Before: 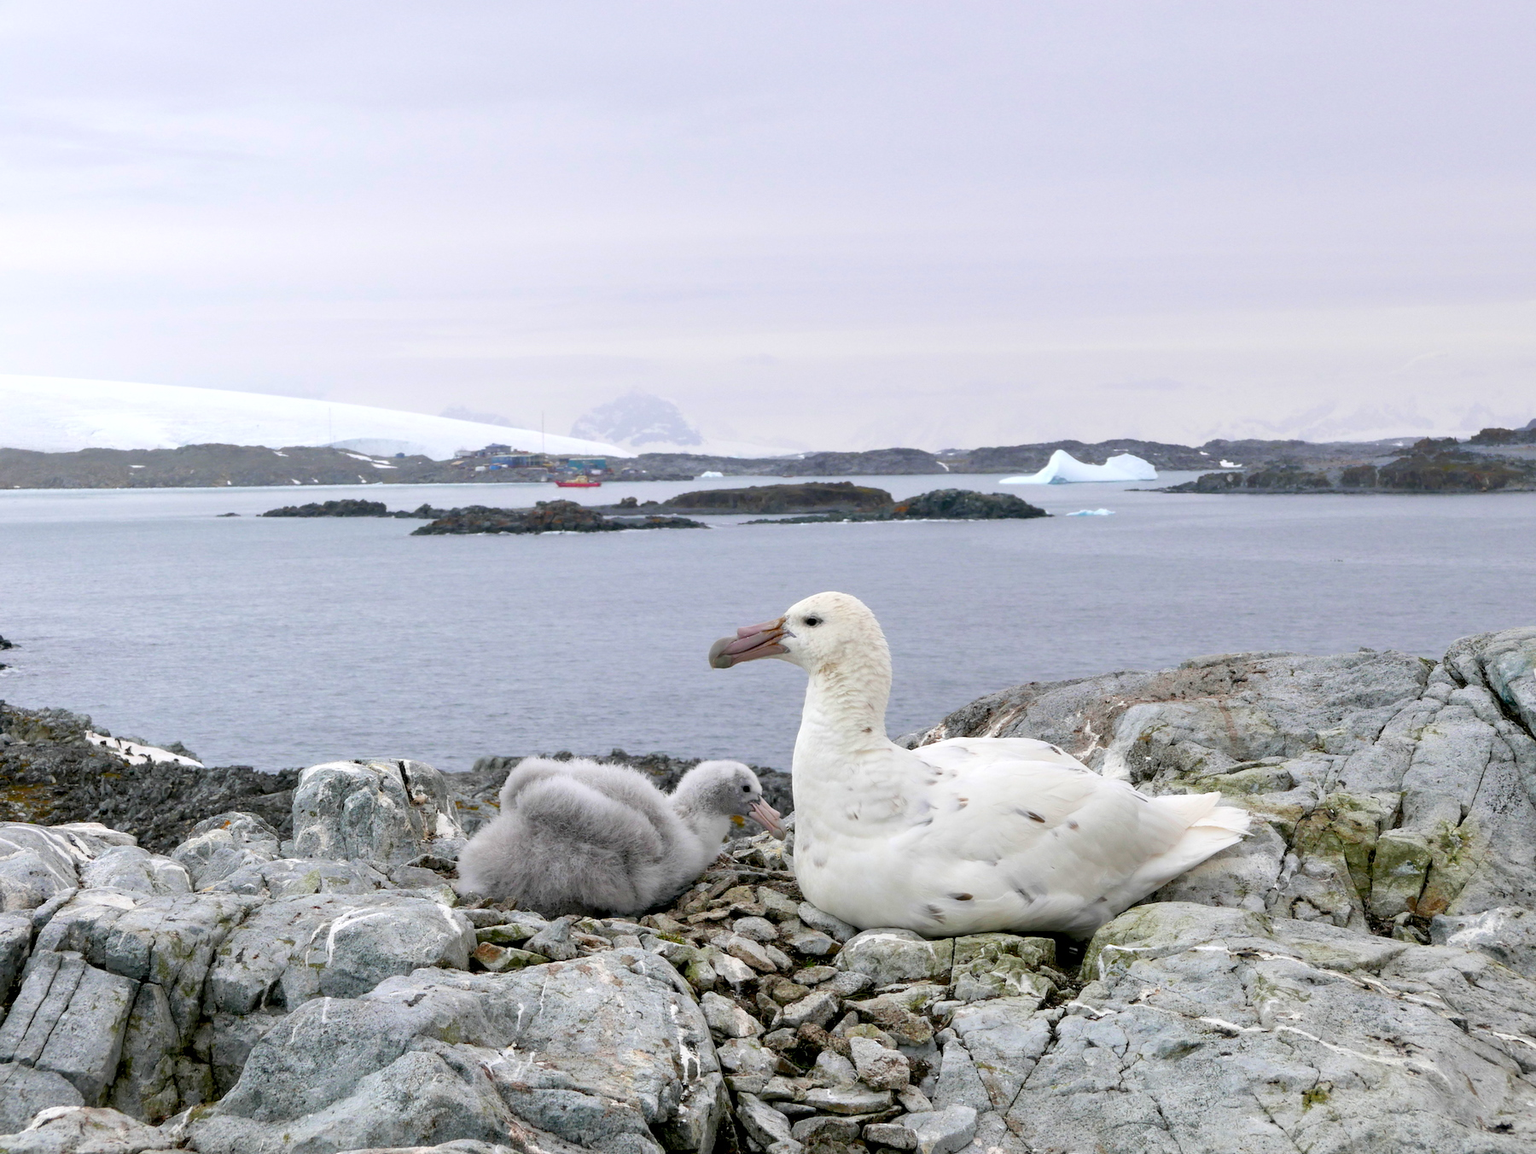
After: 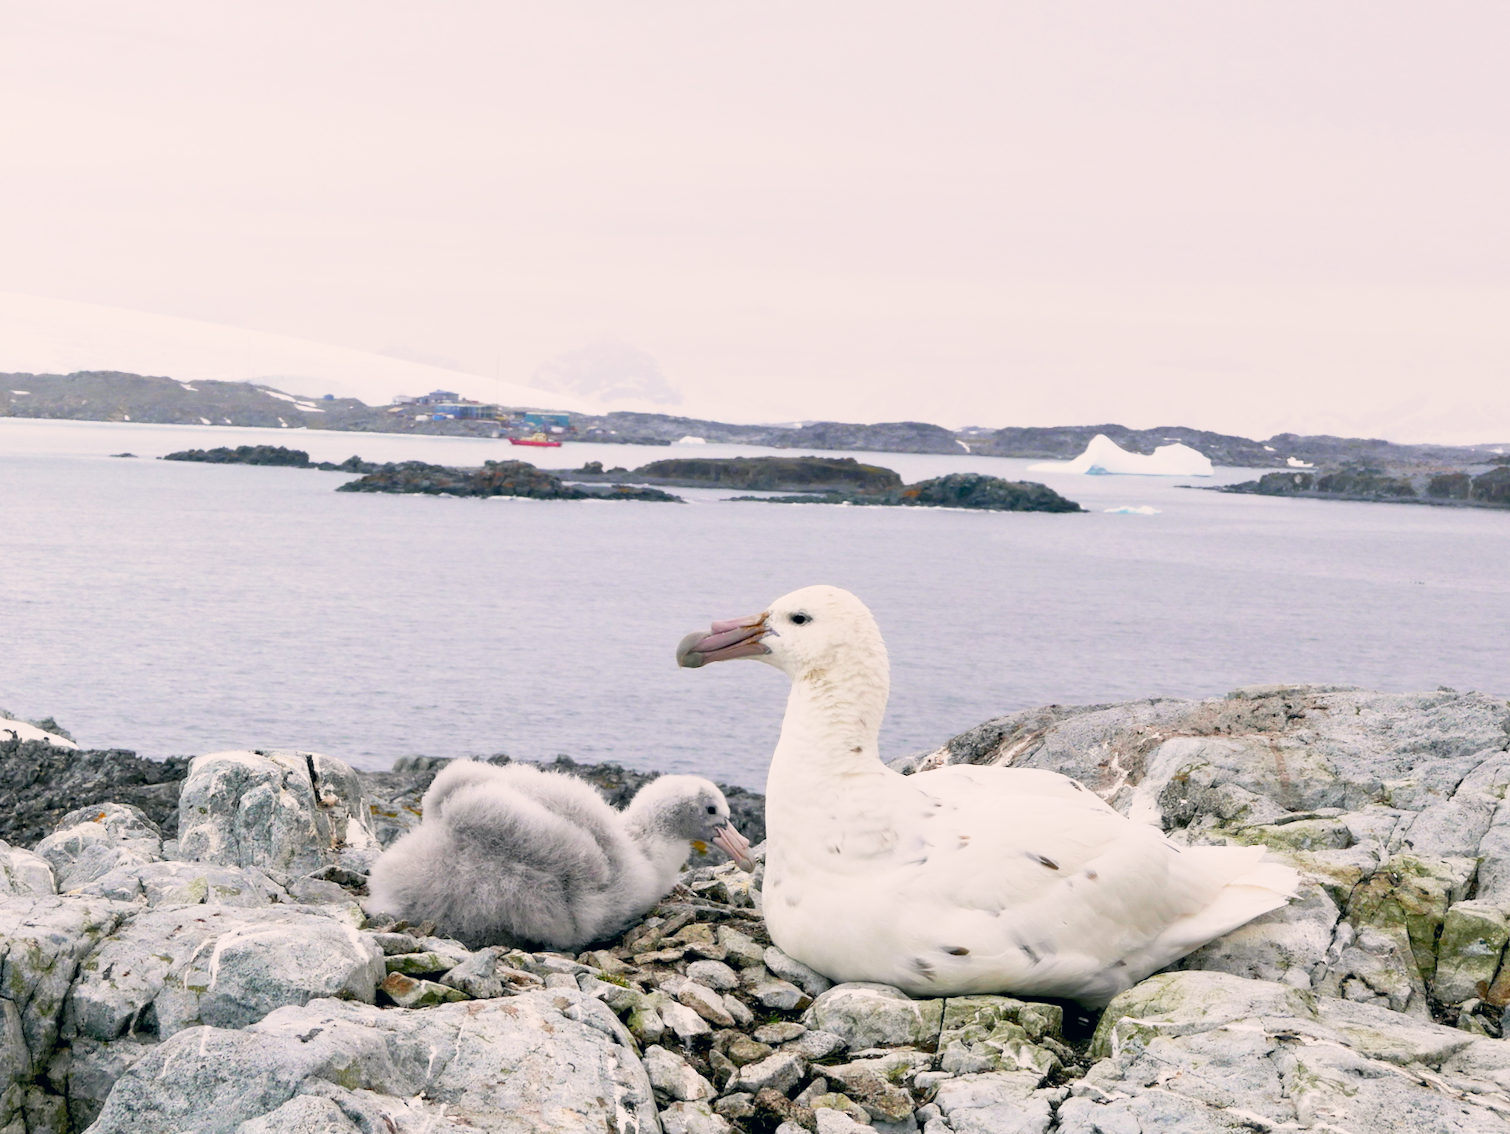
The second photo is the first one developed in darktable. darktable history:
crop and rotate: angle -3.27°, left 5.211%, top 5.211%, right 4.607%, bottom 4.607%
color correction: highlights a* 5.38, highlights b* 5.3, shadows a* -4.26, shadows b* -5.11
base curve: curves: ch0 [(0, 0) (0.088, 0.125) (0.176, 0.251) (0.354, 0.501) (0.613, 0.749) (1, 0.877)], preserve colors none
